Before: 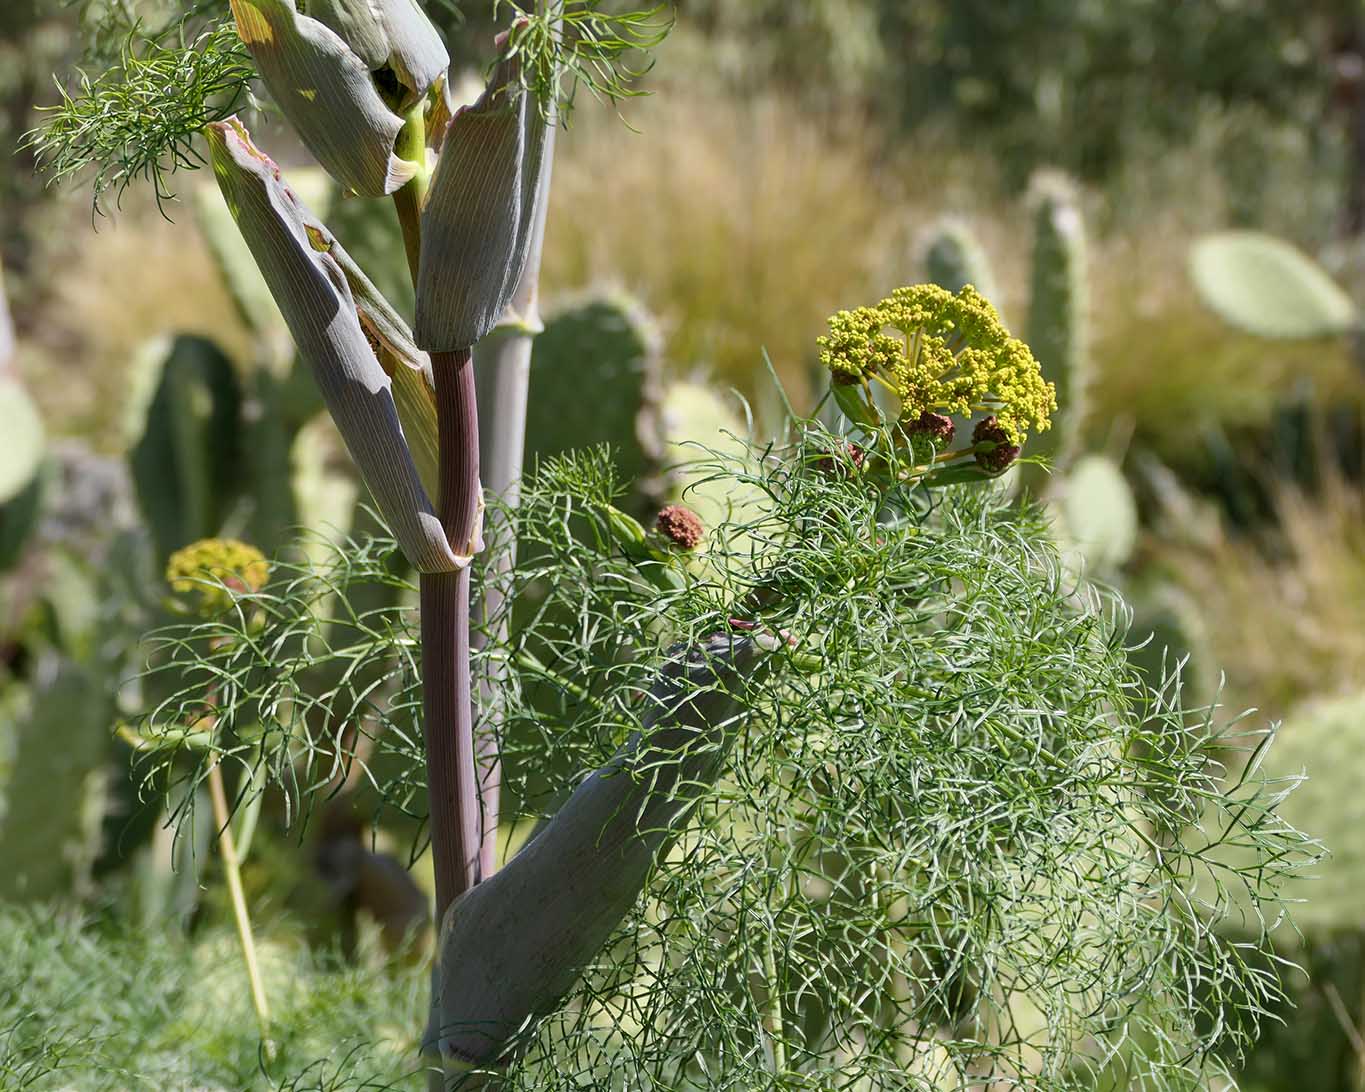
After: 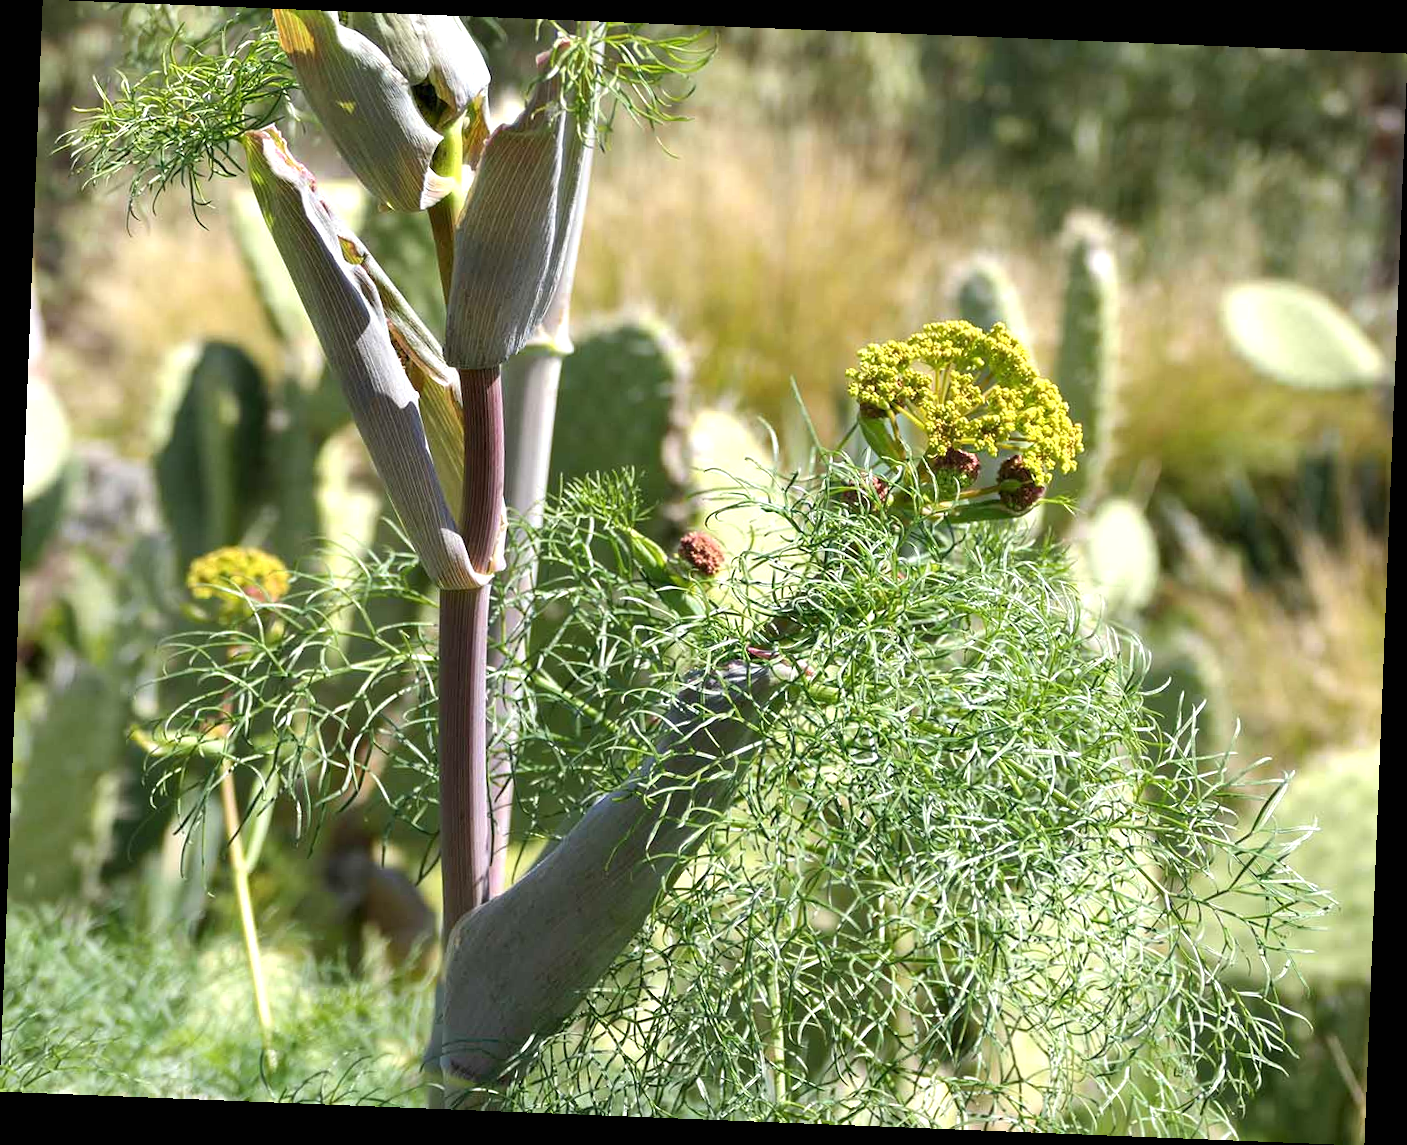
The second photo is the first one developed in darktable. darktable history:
rotate and perspective: rotation 2.27°, automatic cropping off
exposure: black level correction 0, exposure 0.7 EV, compensate exposure bias true, compensate highlight preservation false
